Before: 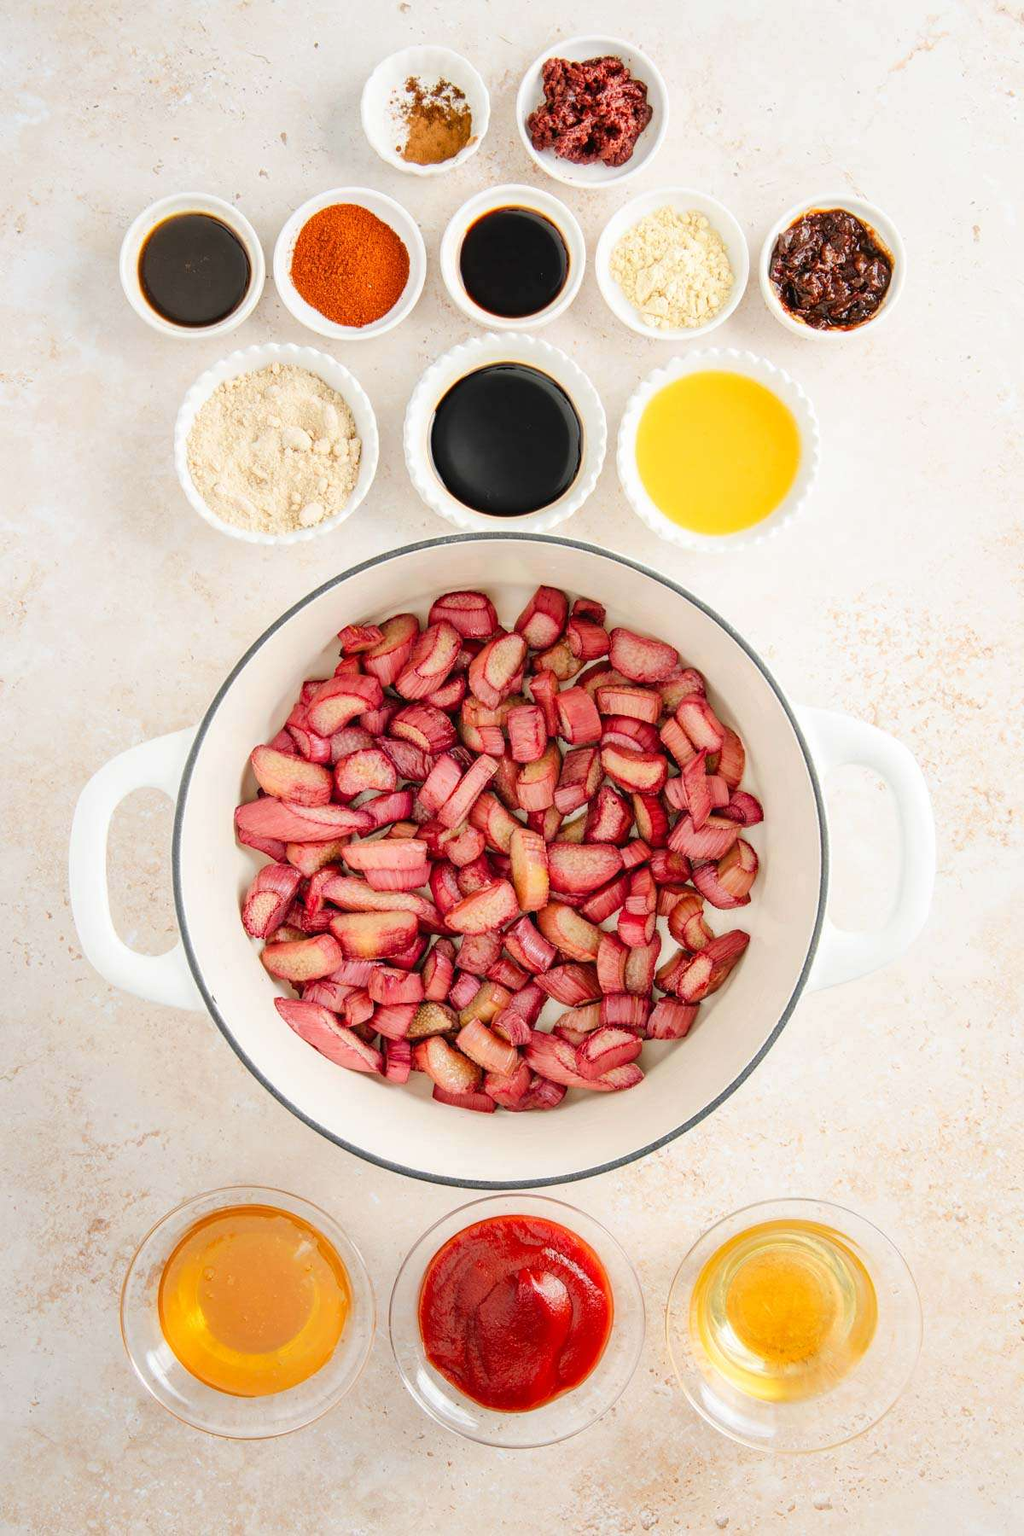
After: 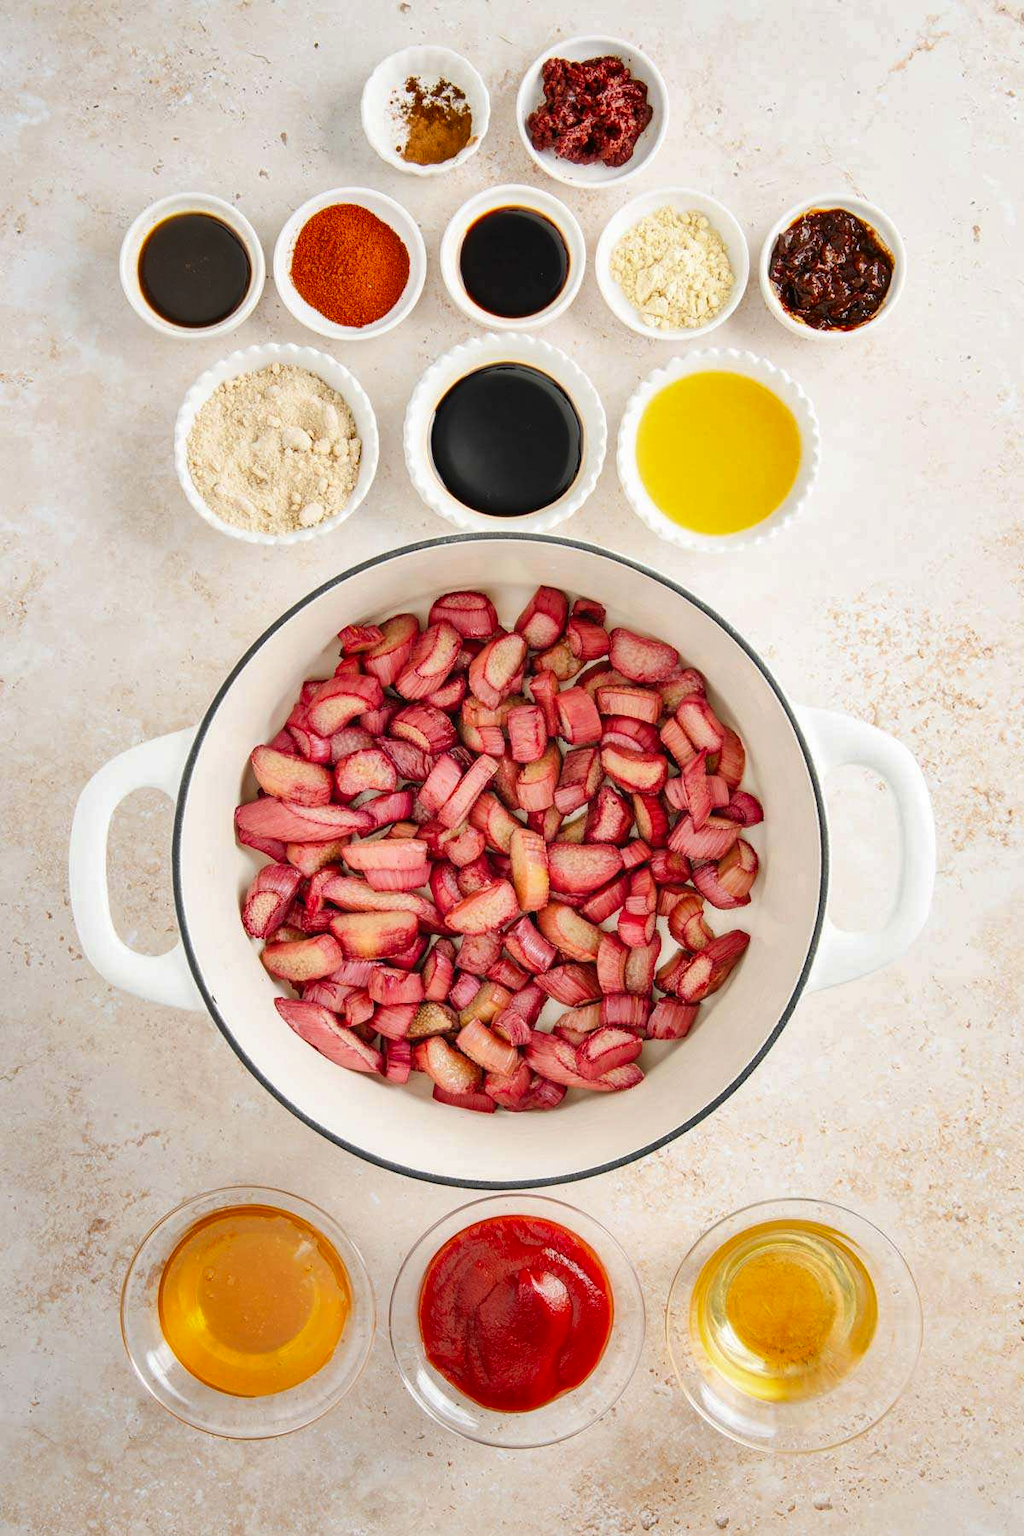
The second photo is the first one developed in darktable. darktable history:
shadows and highlights: shadows 61.16, soften with gaussian
